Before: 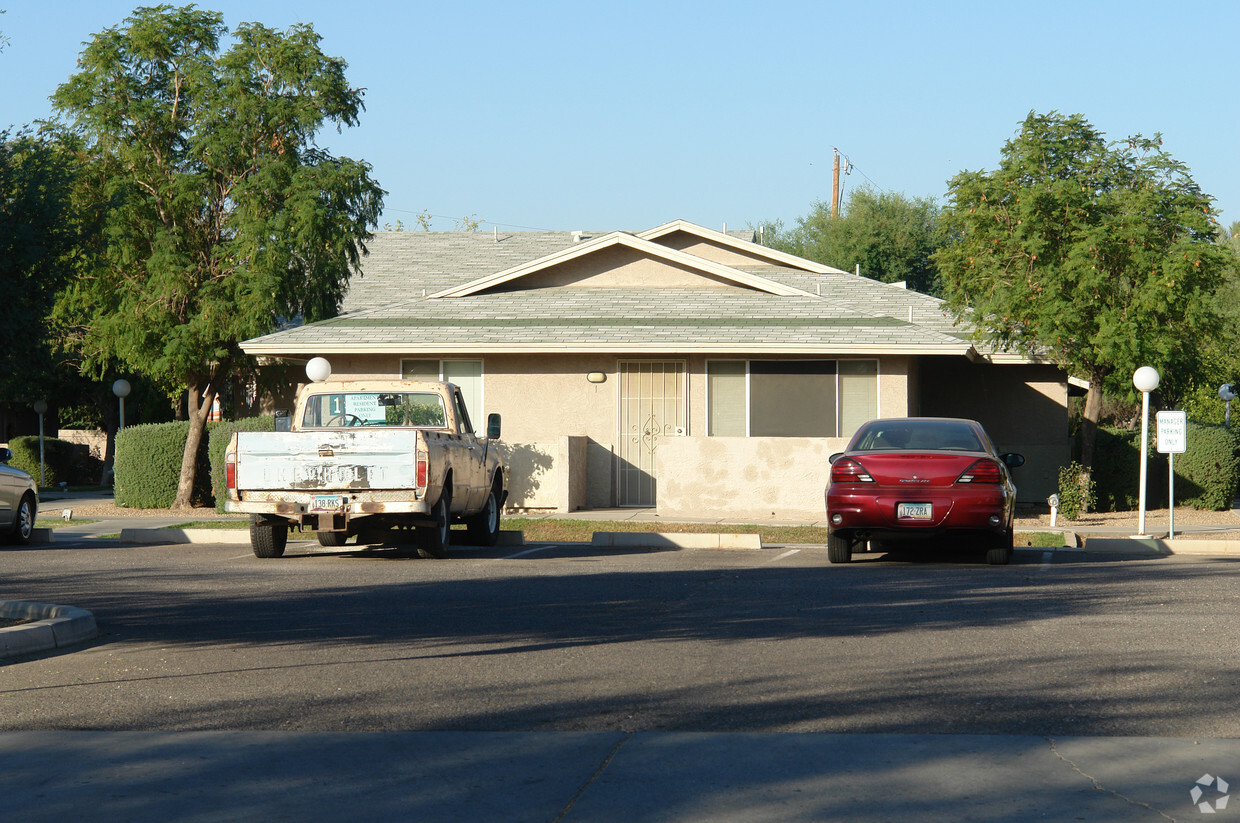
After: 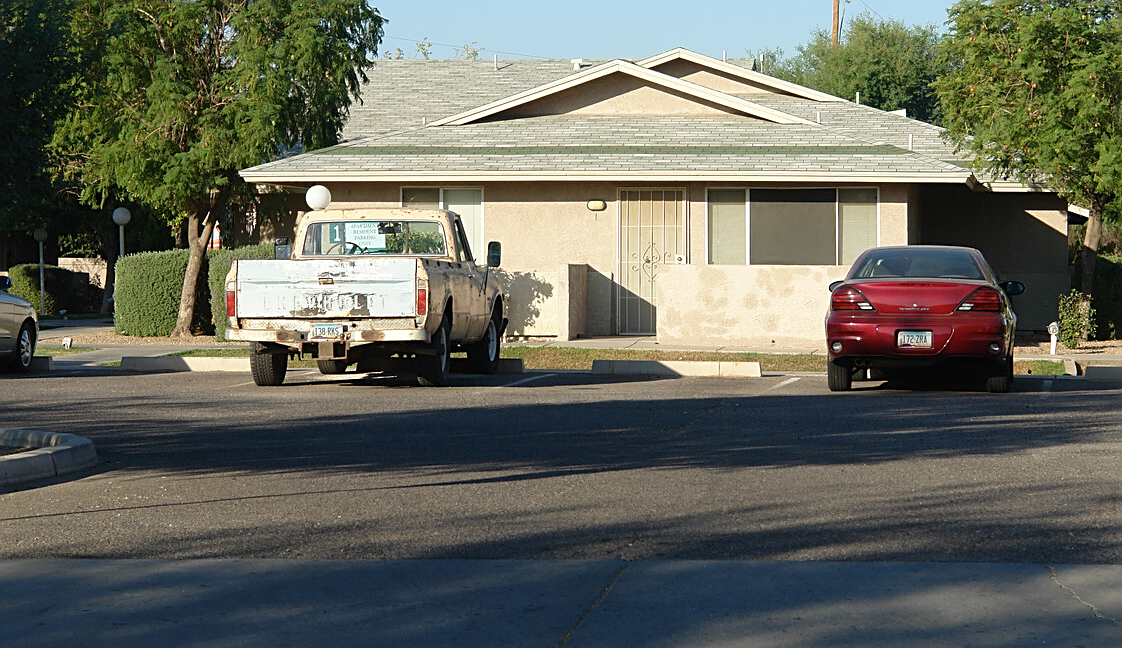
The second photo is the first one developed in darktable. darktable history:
sharpen: on, module defaults
crop: top 20.916%, right 9.437%, bottom 0.316%
